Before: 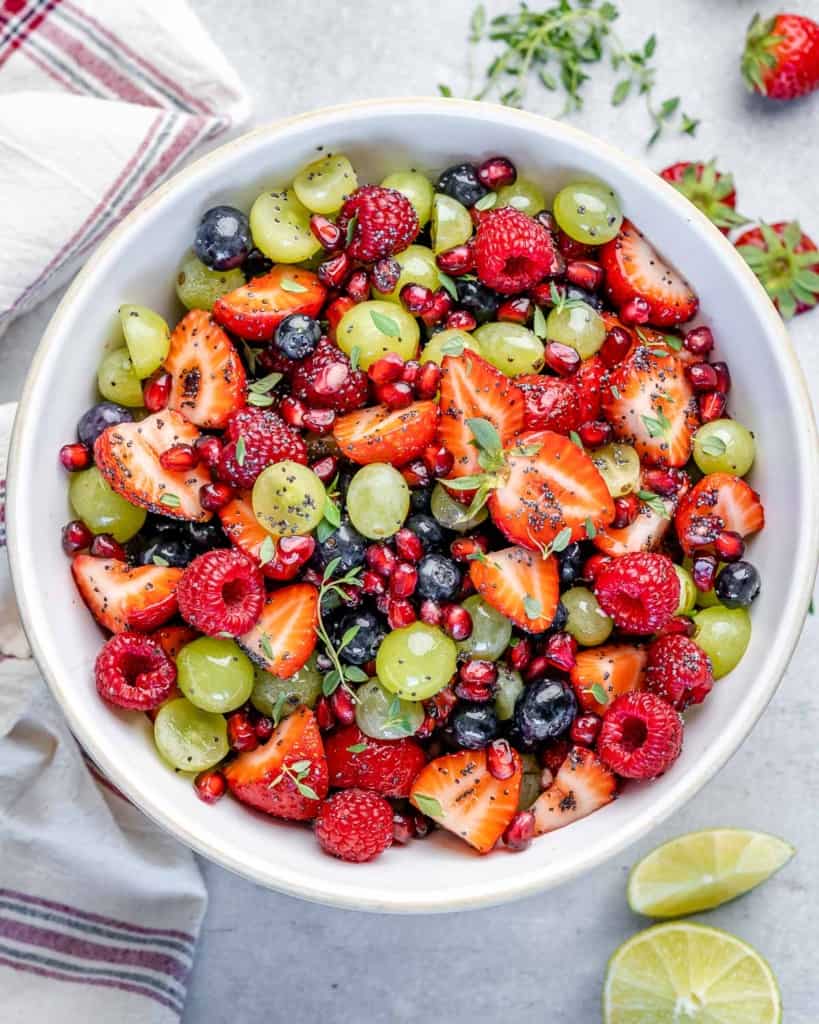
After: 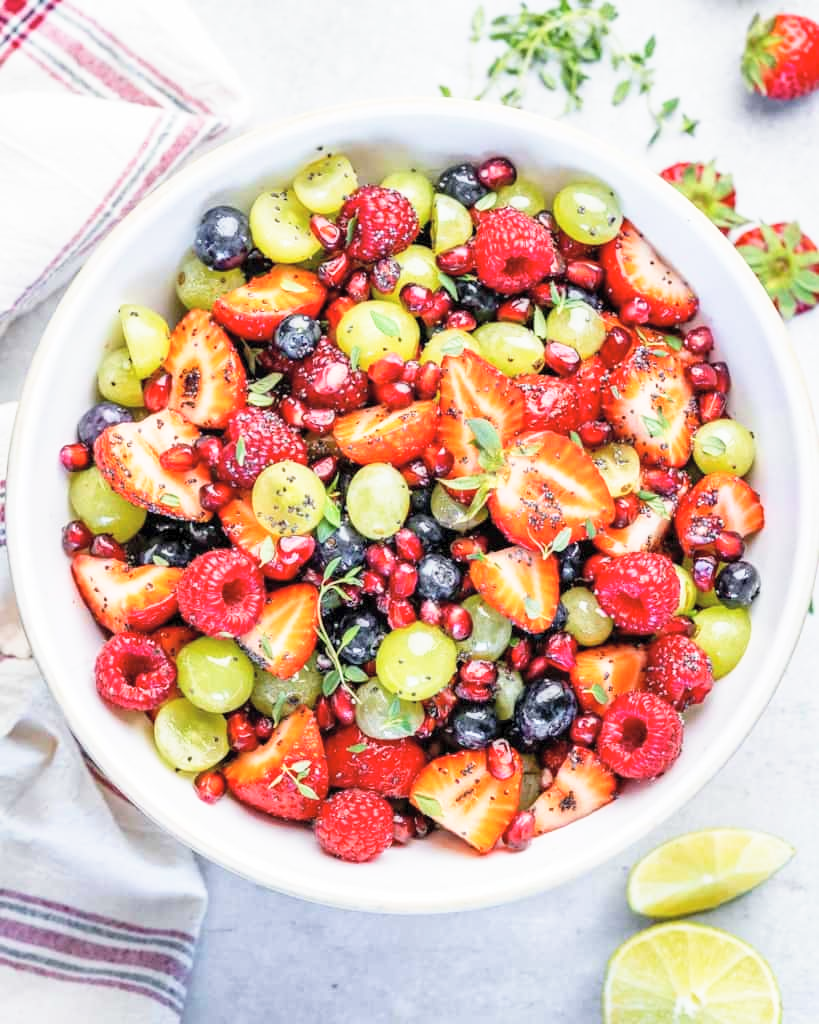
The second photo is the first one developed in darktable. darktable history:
base curve: curves: ch0 [(0, 0) (0.579, 0.807) (1, 1)], preserve colors none
contrast brightness saturation: brightness 0.13
